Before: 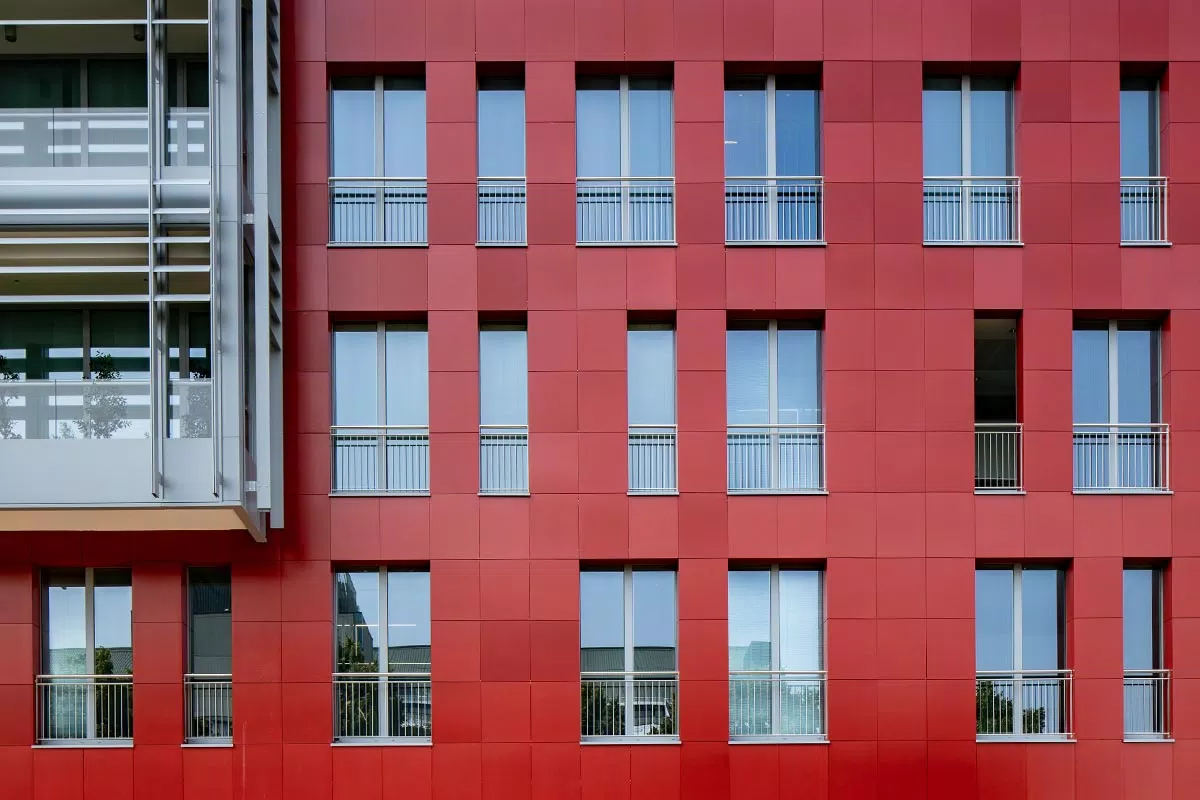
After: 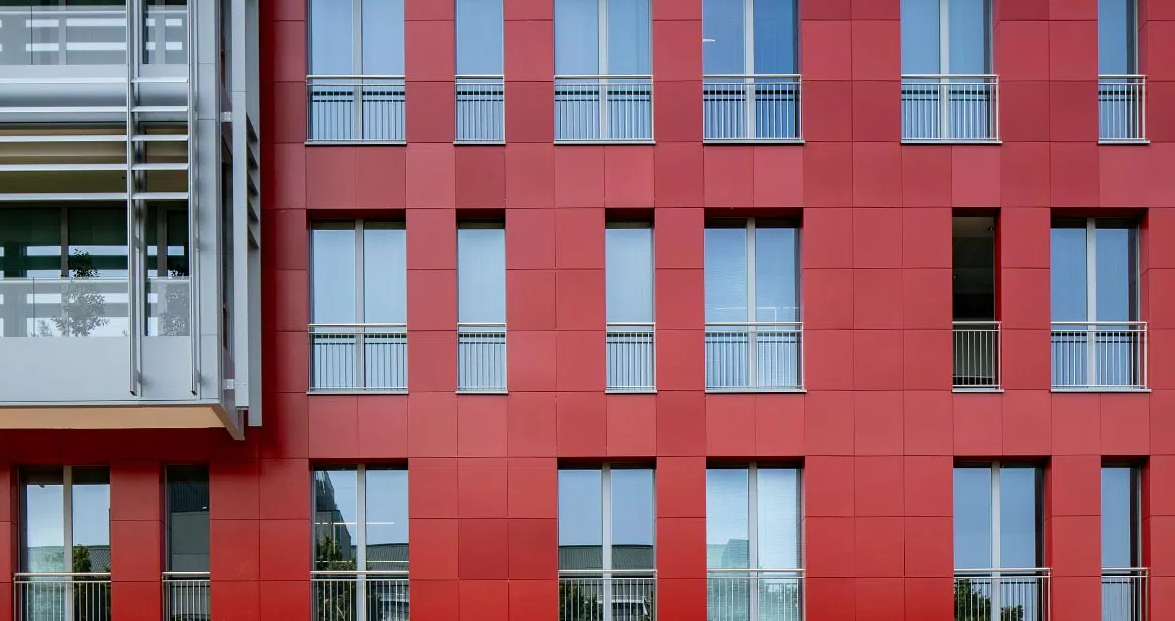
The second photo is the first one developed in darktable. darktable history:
crop and rotate: left 1.855%, top 12.783%, right 0.188%, bottom 9.515%
